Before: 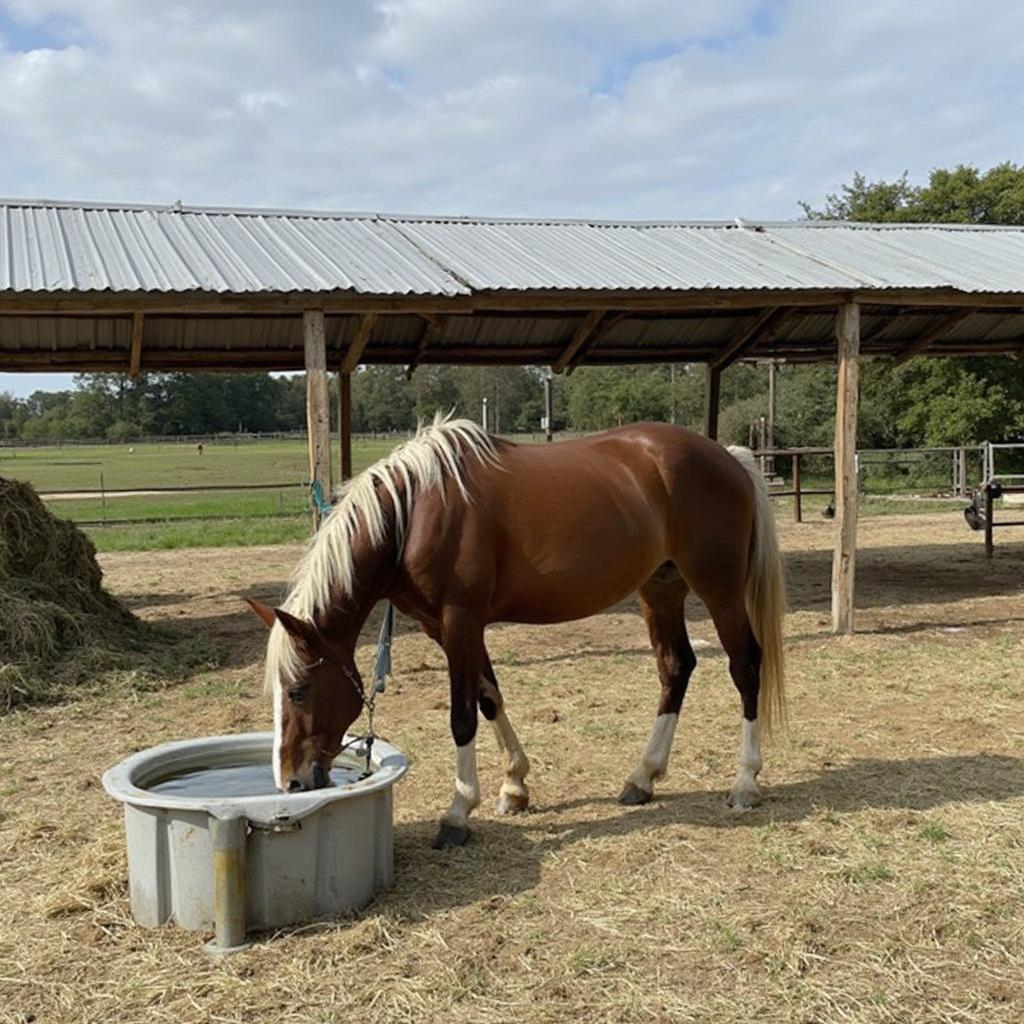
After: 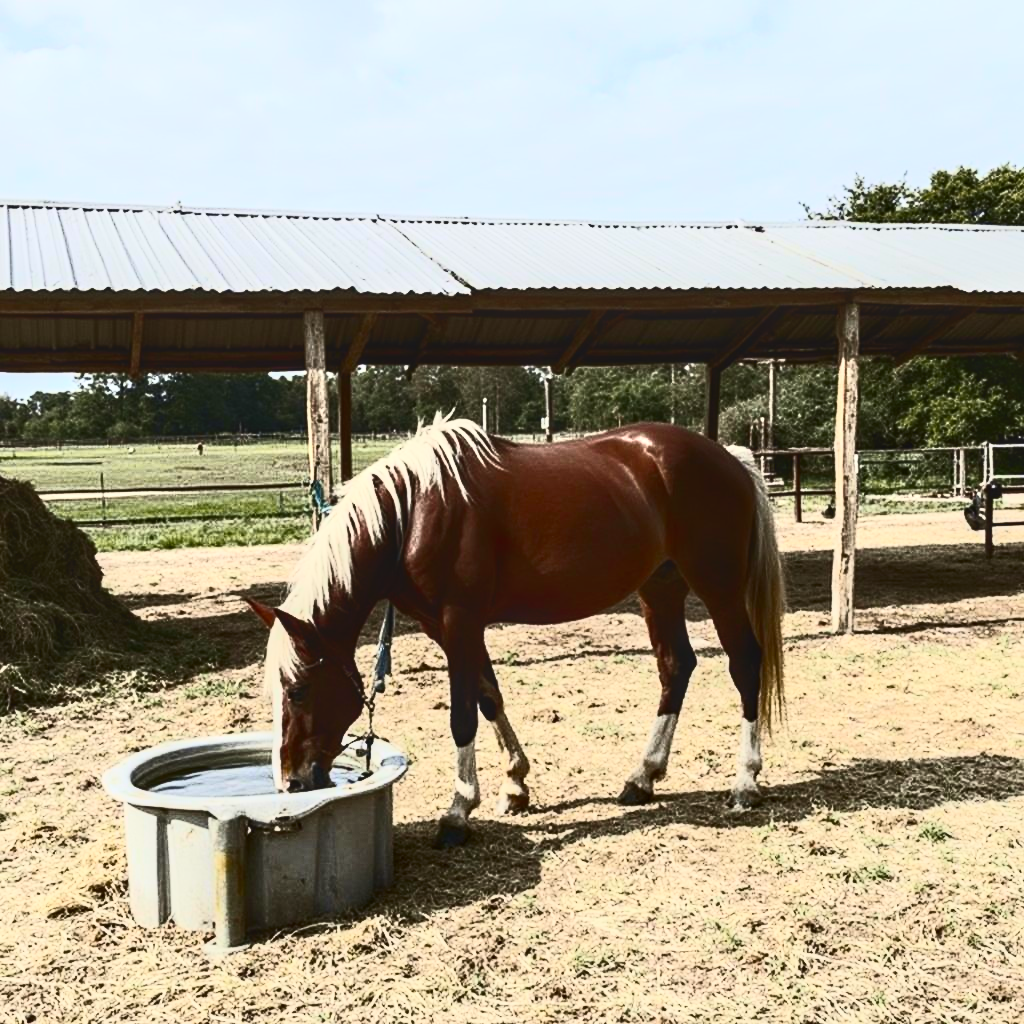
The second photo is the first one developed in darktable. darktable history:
contrast brightness saturation: contrast 0.924, brightness 0.202
tone curve: curves: ch0 [(0, 0.024) (0.119, 0.146) (0.474, 0.464) (0.718, 0.721) (0.817, 0.839) (1, 0.998)]; ch1 [(0, 0) (0.377, 0.416) (0.439, 0.451) (0.477, 0.477) (0.501, 0.503) (0.538, 0.544) (0.58, 0.602) (0.664, 0.676) (0.783, 0.804) (1, 1)]; ch2 [(0, 0) (0.38, 0.405) (0.463, 0.456) (0.498, 0.497) (0.524, 0.535) (0.578, 0.576) (0.648, 0.665) (1, 1)], color space Lab, independent channels, preserve colors none
local contrast: on, module defaults
